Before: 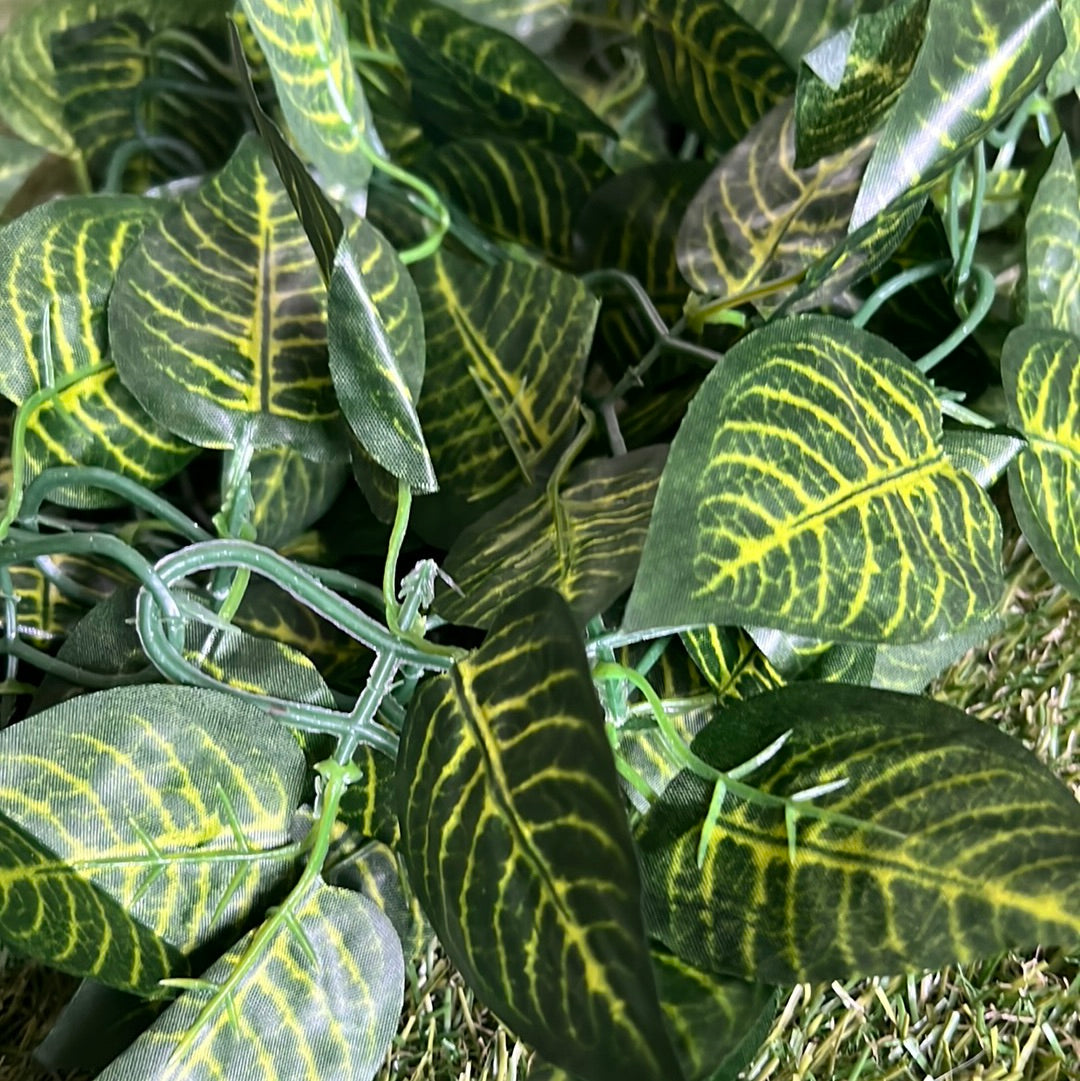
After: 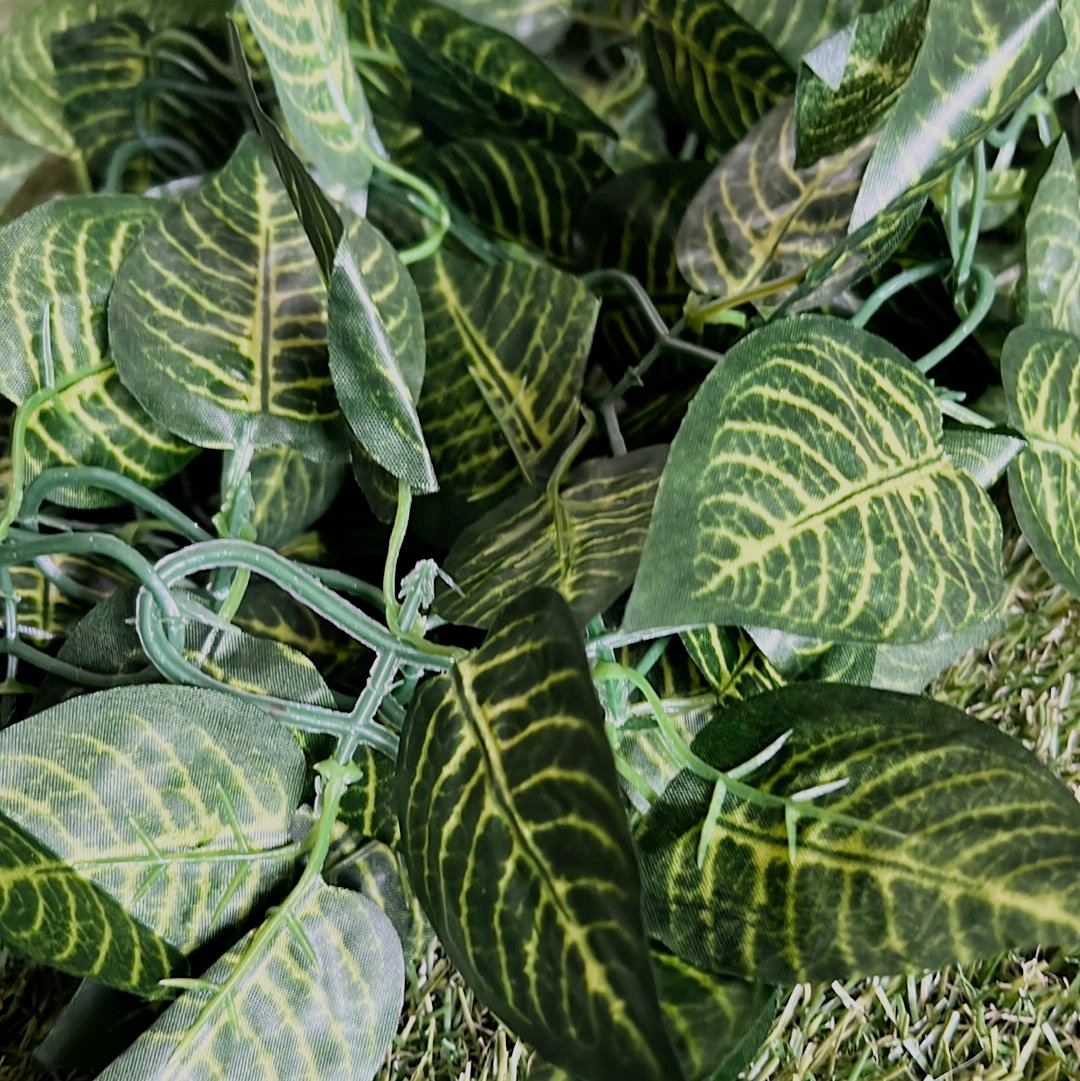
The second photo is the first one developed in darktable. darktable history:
filmic rgb: middle gray luminance 18.42%, black relative exposure -11.25 EV, white relative exposure 3.75 EV, threshold 6 EV, target black luminance 0%, hardness 5.87, latitude 57.4%, contrast 0.963, shadows ↔ highlights balance 49.98%, add noise in highlights 0, preserve chrominance luminance Y, color science v3 (2019), use custom middle-gray values true, iterations of high-quality reconstruction 0, contrast in highlights soft, enable highlight reconstruction true
